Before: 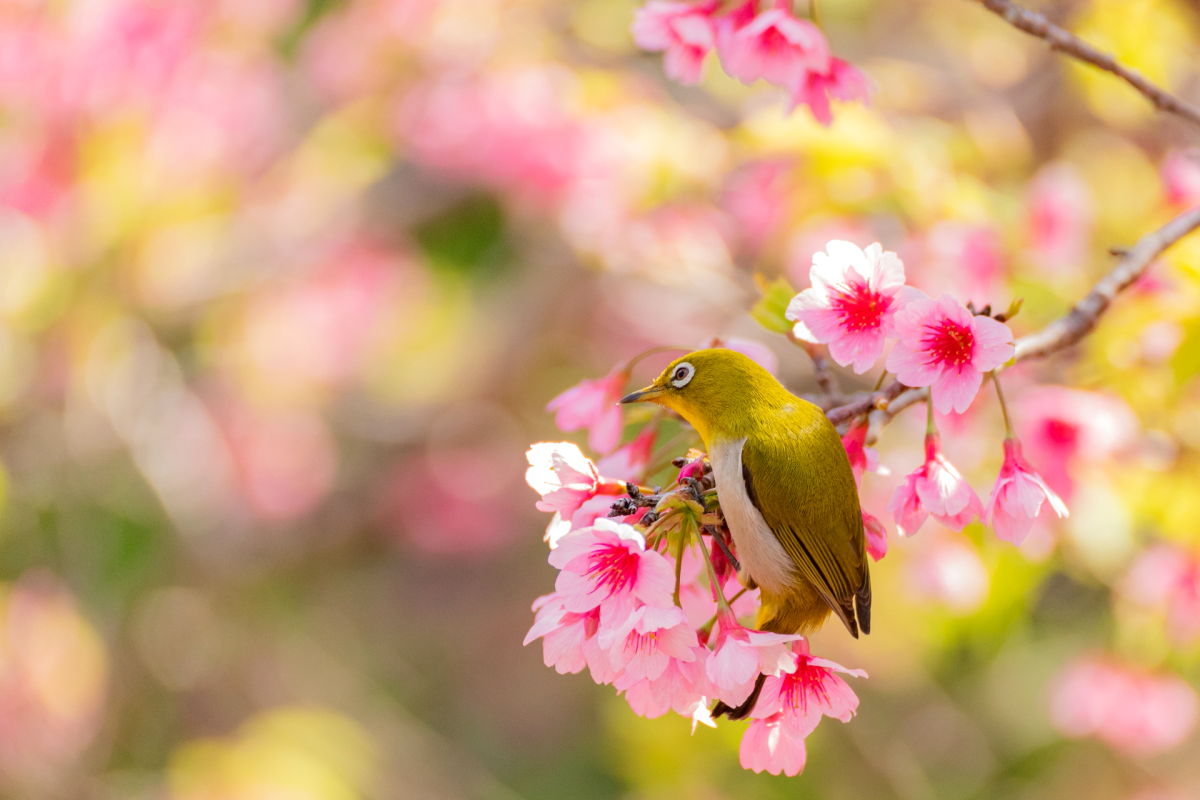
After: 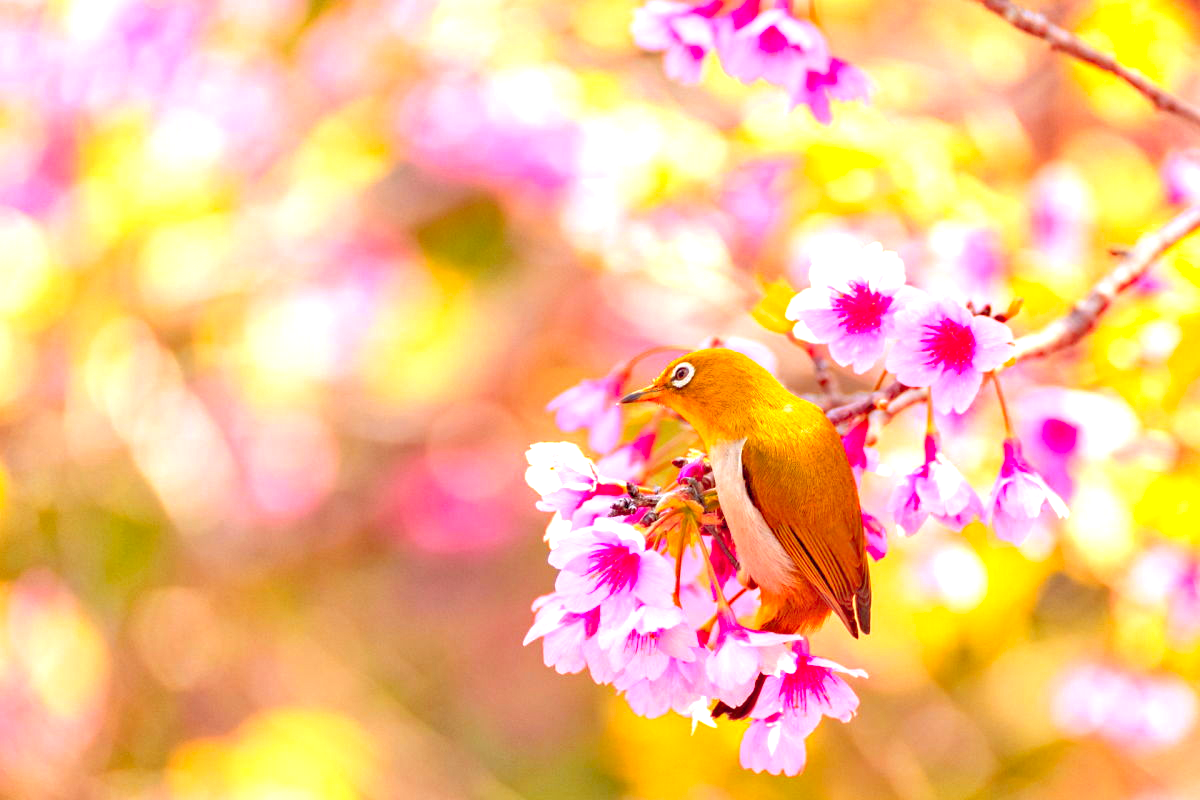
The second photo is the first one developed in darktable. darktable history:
rgb levels: mode RGB, independent channels, levels [[0, 0.5, 1], [0, 0.521, 1], [0, 0.536, 1]]
color zones: curves: ch1 [(0.235, 0.558) (0.75, 0.5)]; ch2 [(0.25, 0.462) (0.749, 0.457)], mix 40.67%
exposure: exposure 0.95 EV, compensate highlight preservation false
tone equalizer: -7 EV 0.15 EV, -6 EV 0.6 EV, -5 EV 1.15 EV, -4 EV 1.33 EV, -3 EV 1.15 EV, -2 EV 0.6 EV, -1 EV 0.15 EV, mask exposure compensation -0.5 EV
haze removal: compatibility mode true, adaptive false
